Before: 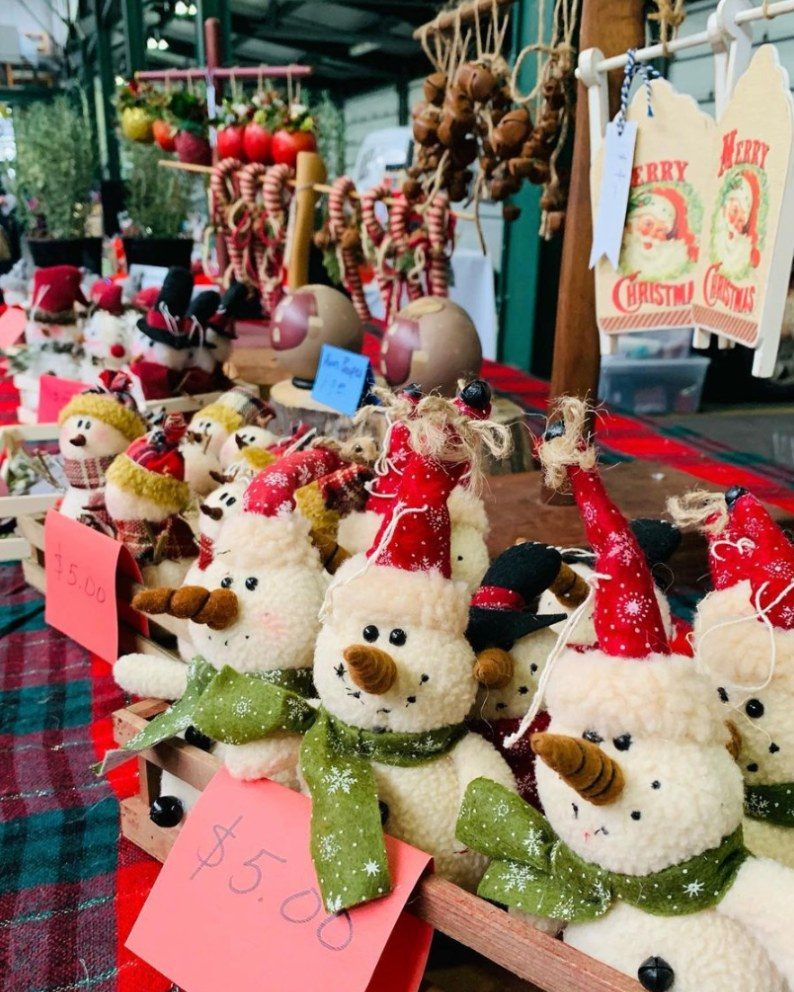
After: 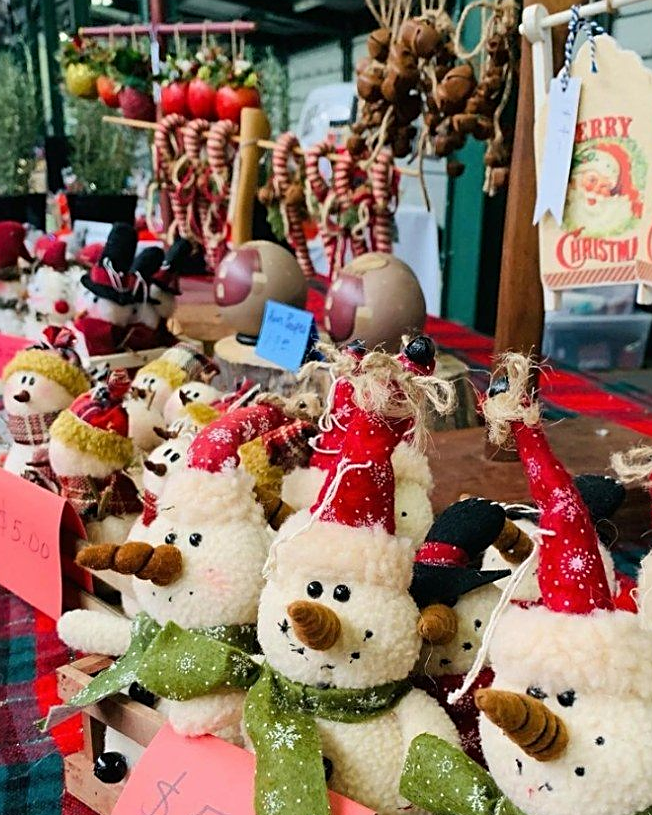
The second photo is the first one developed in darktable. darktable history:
crop and rotate: left 7.196%, top 4.574%, right 10.605%, bottom 13.178%
sharpen: on, module defaults
